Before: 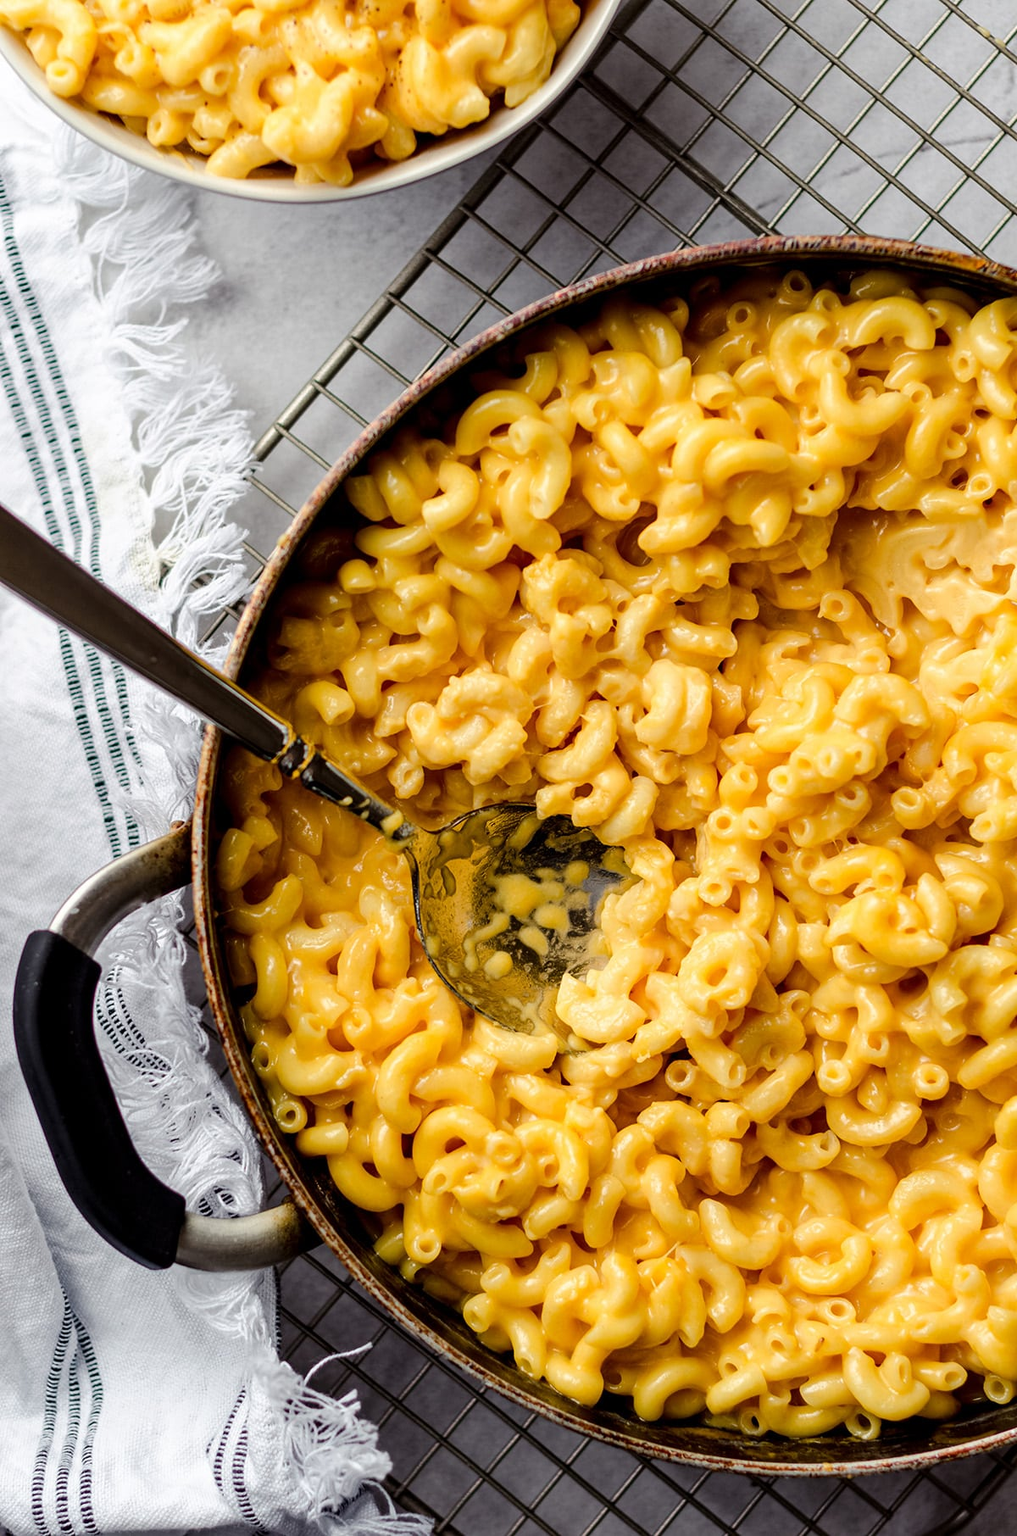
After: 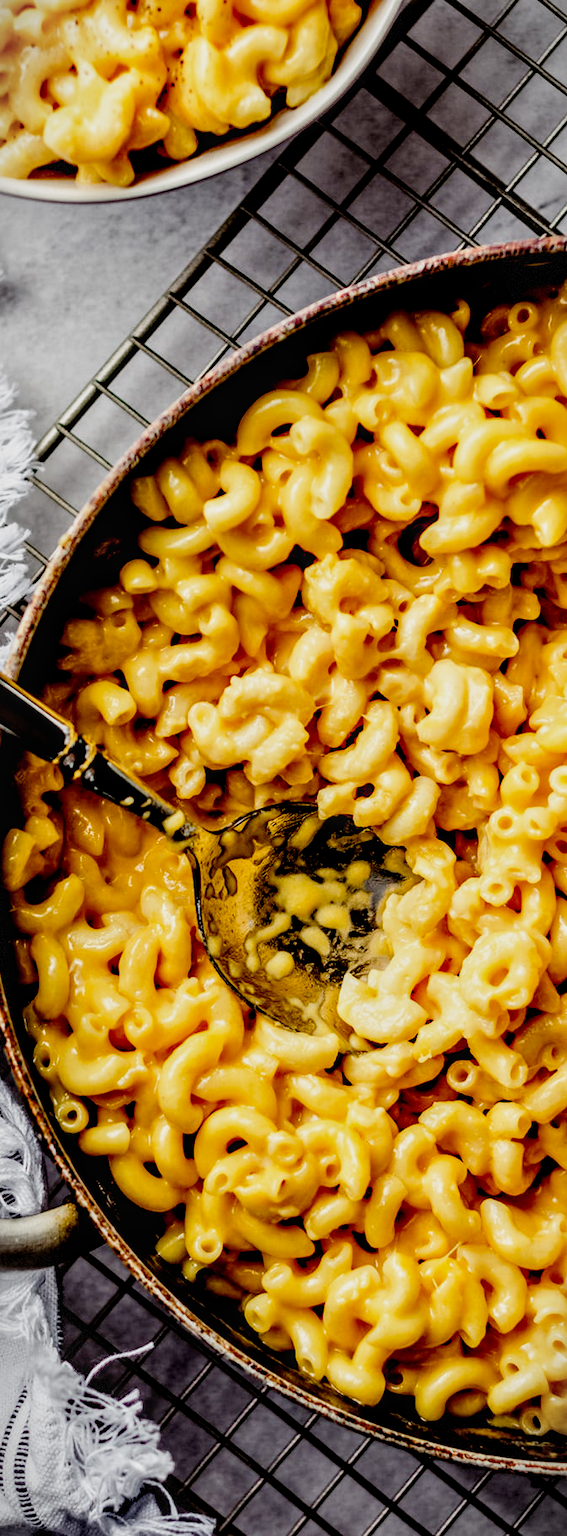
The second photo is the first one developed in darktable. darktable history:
crop: left 21.579%, right 22.637%
contrast equalizer: octaves 7, y [[0.511, 0.558, 0.631, 0.632, 0.559, 0.512], [0.5 ×6], [0.507, 0.559, 0.627, 0.644, 0.647, 0.647], [0 ×6], [0 ×6]]
vignetting: fall-off start 100.72%, fall-off radius 64.99%, automatic ratio true, dithering 8-bit output
filmic rgb: black relative exposure -7.73 EV, white relative exposure 4.44 EV, threshold 2.98 EV, target black luminance 0%, hardness 3.76, latitude 50.63%, contrast 1.076, highlights saturation mix 9.13%, shadows ↔ highlights balance -0.268%, preserve chrominance no, color science v5 (2021), iterations of high-quality reconstruction 0, contrast in shadows safe, contrast in highlights safe, enable highlight reconstruction true
local contrast: on, module defaults
